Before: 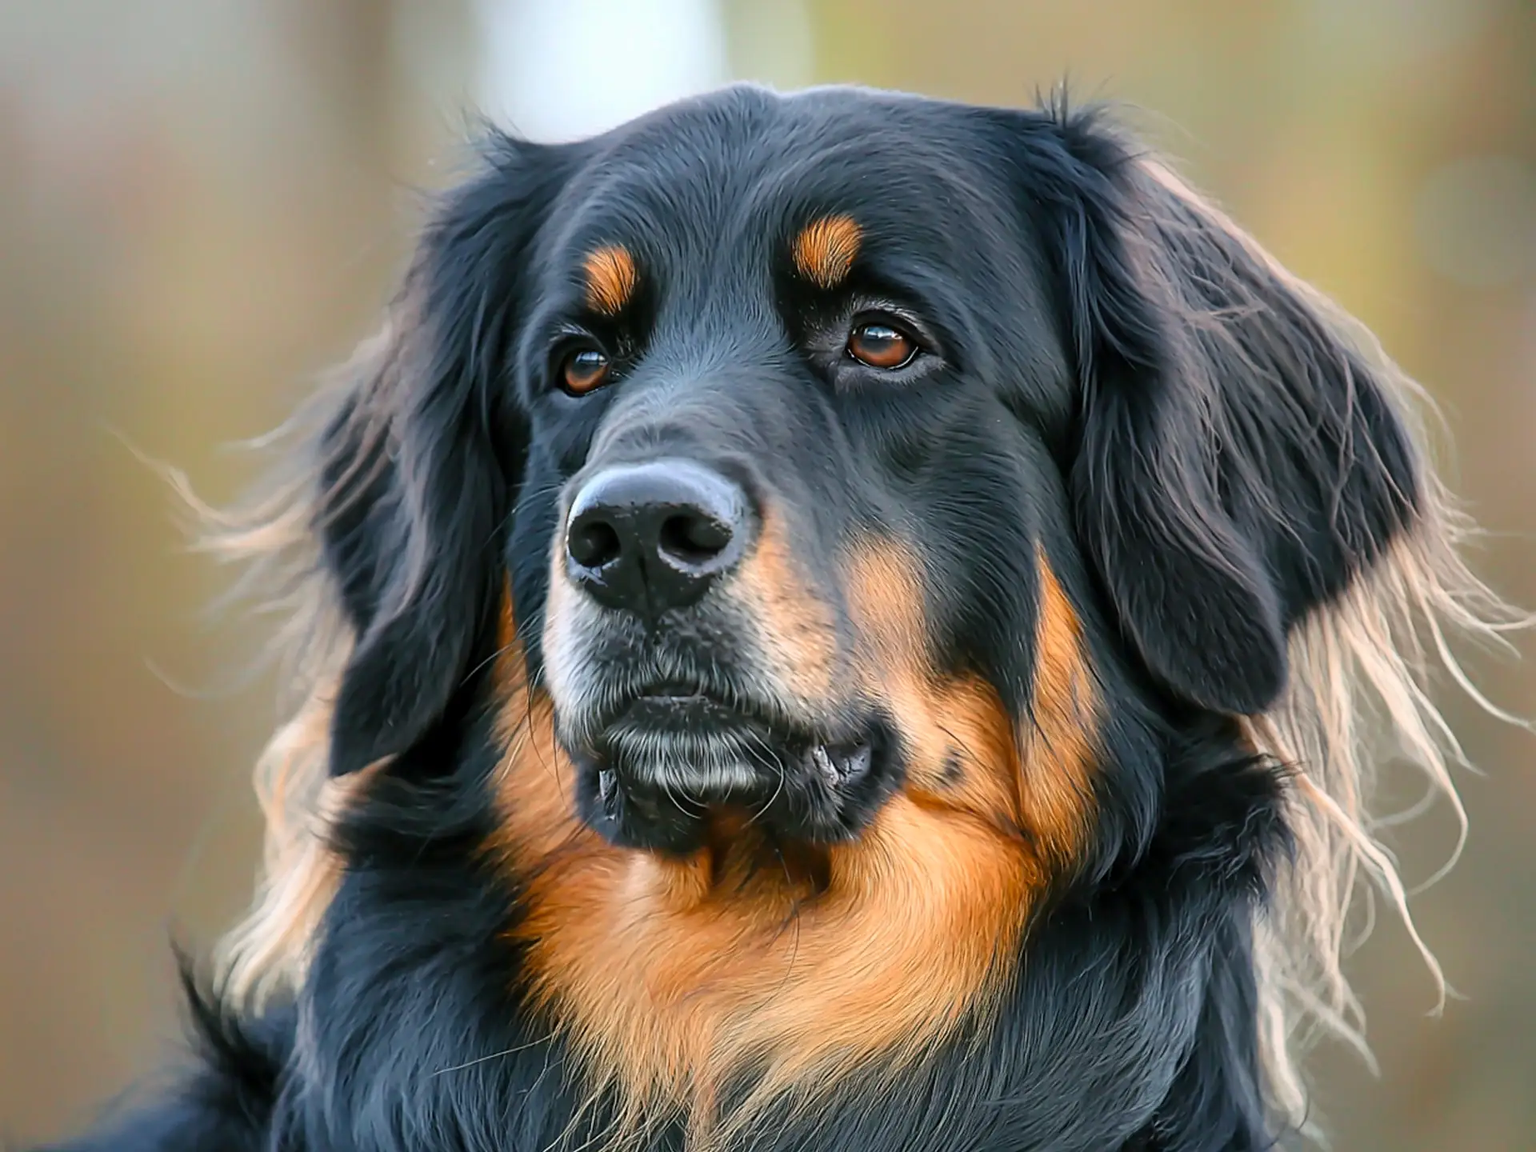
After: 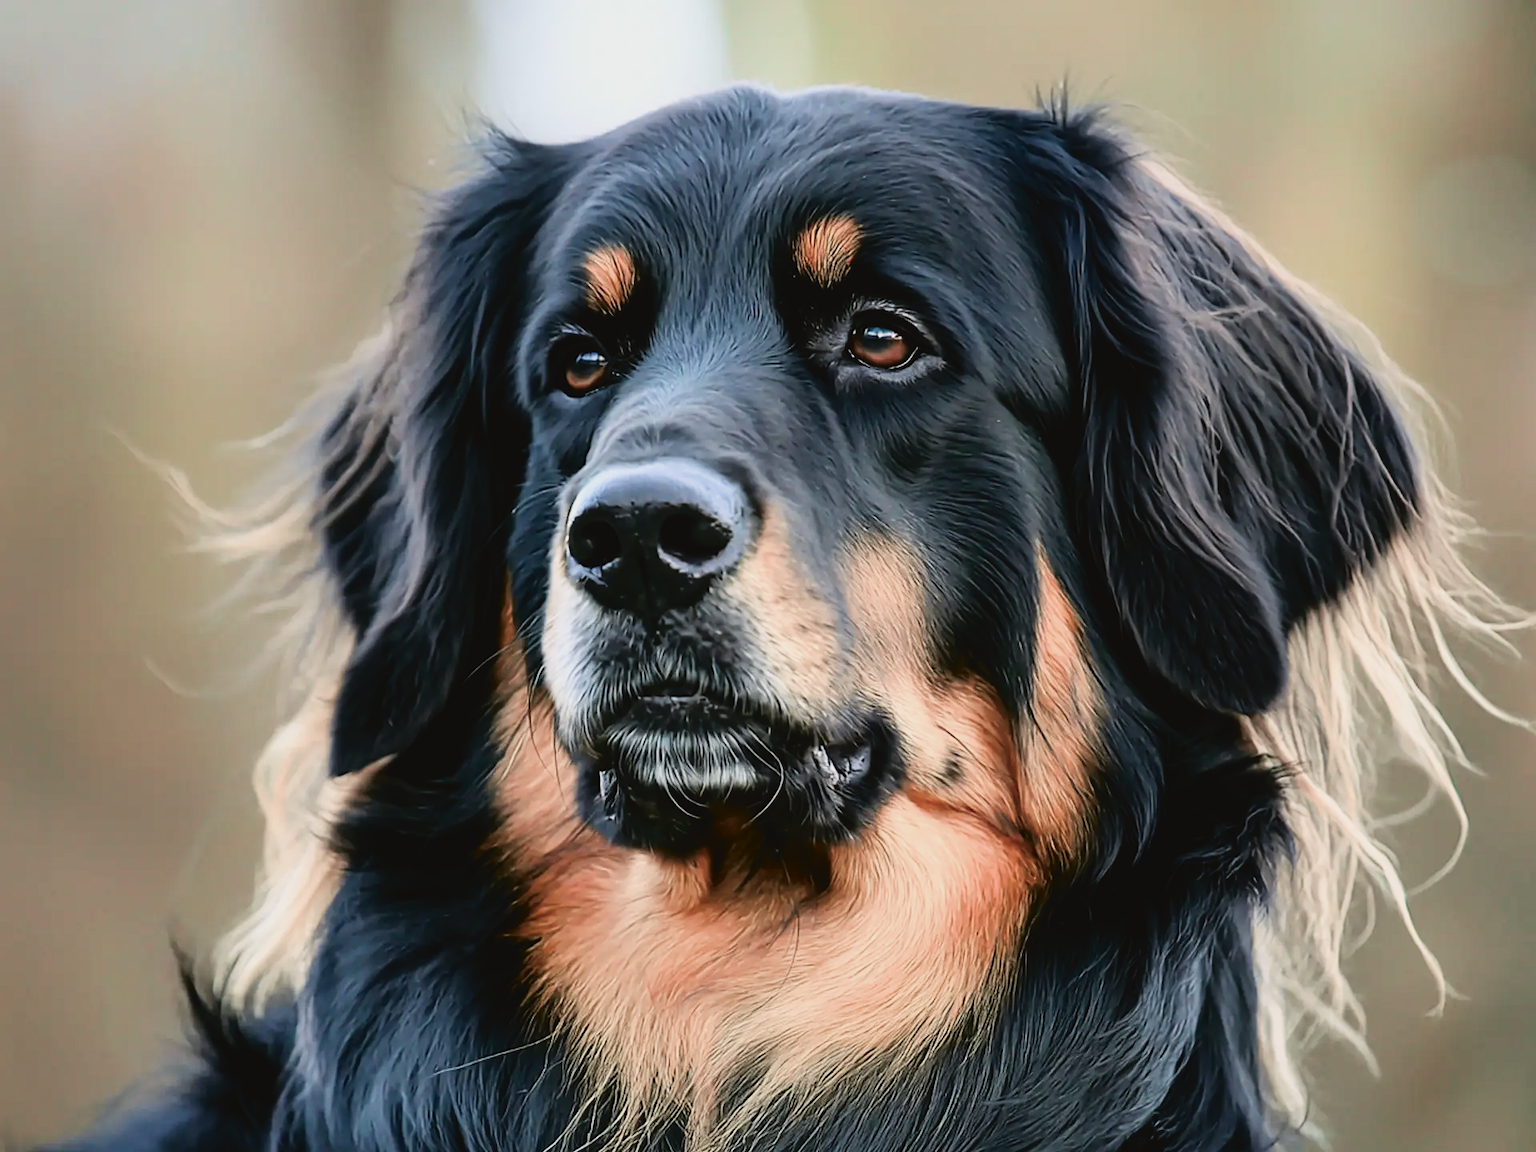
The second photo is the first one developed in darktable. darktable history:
filmic rgb: middle gray luminance 21.73%, black relative exposure -14 EV, white relative exposure 2.96 EV, threshold 6 EV, target black luminance 0%, hardness 8.81, latitude 59.69%, contrast 1.208, highlights saturation mix 5%, shadows ↔ highlights balance 41.6%, add noise in highlights 0, color science v3 (2019), use custom middle-gray values true, iterations of high-quality reconstruction 0, contrast in highlights soft, enable highlight reconstruction true
tone curve: curves: ch0 [(0, 0.039) (0.104, 0.094) (0.285, 0.301) (0.689, 0.764) (0.89, 0.926) (0.994, 0.971)]; ch1 [(0, 0) (0.337, 0.249) (0.437, 0.411) (0.485, 0.487) (0.515, 0.514) (0.566, 0.563) (0.641, 0.655) (1, 1)]; ch2 [(0, 0) (0.314, 0.301) (0.421, 0.411) (0.502, 0.505) (0.528, 0.54) (0.557, 0.555) (0.612, 0.583) (0.722, 0.67) (1, 1)], color space Lab, independent channels, preserve colors none
